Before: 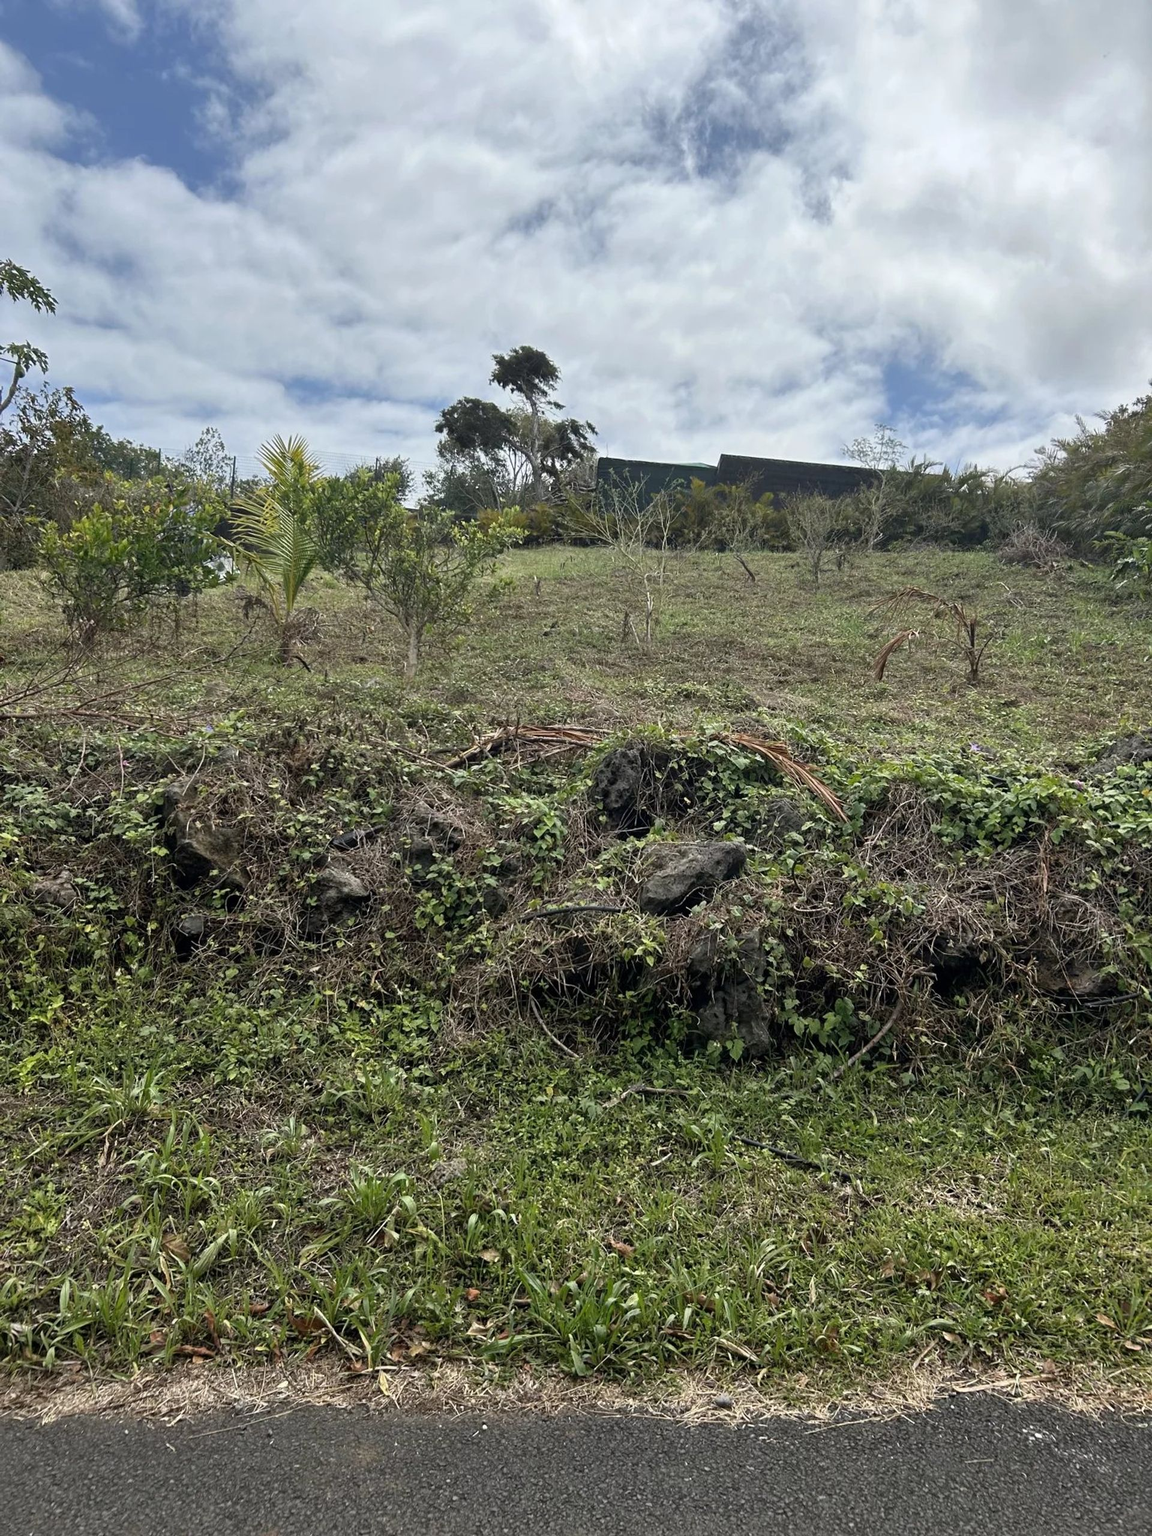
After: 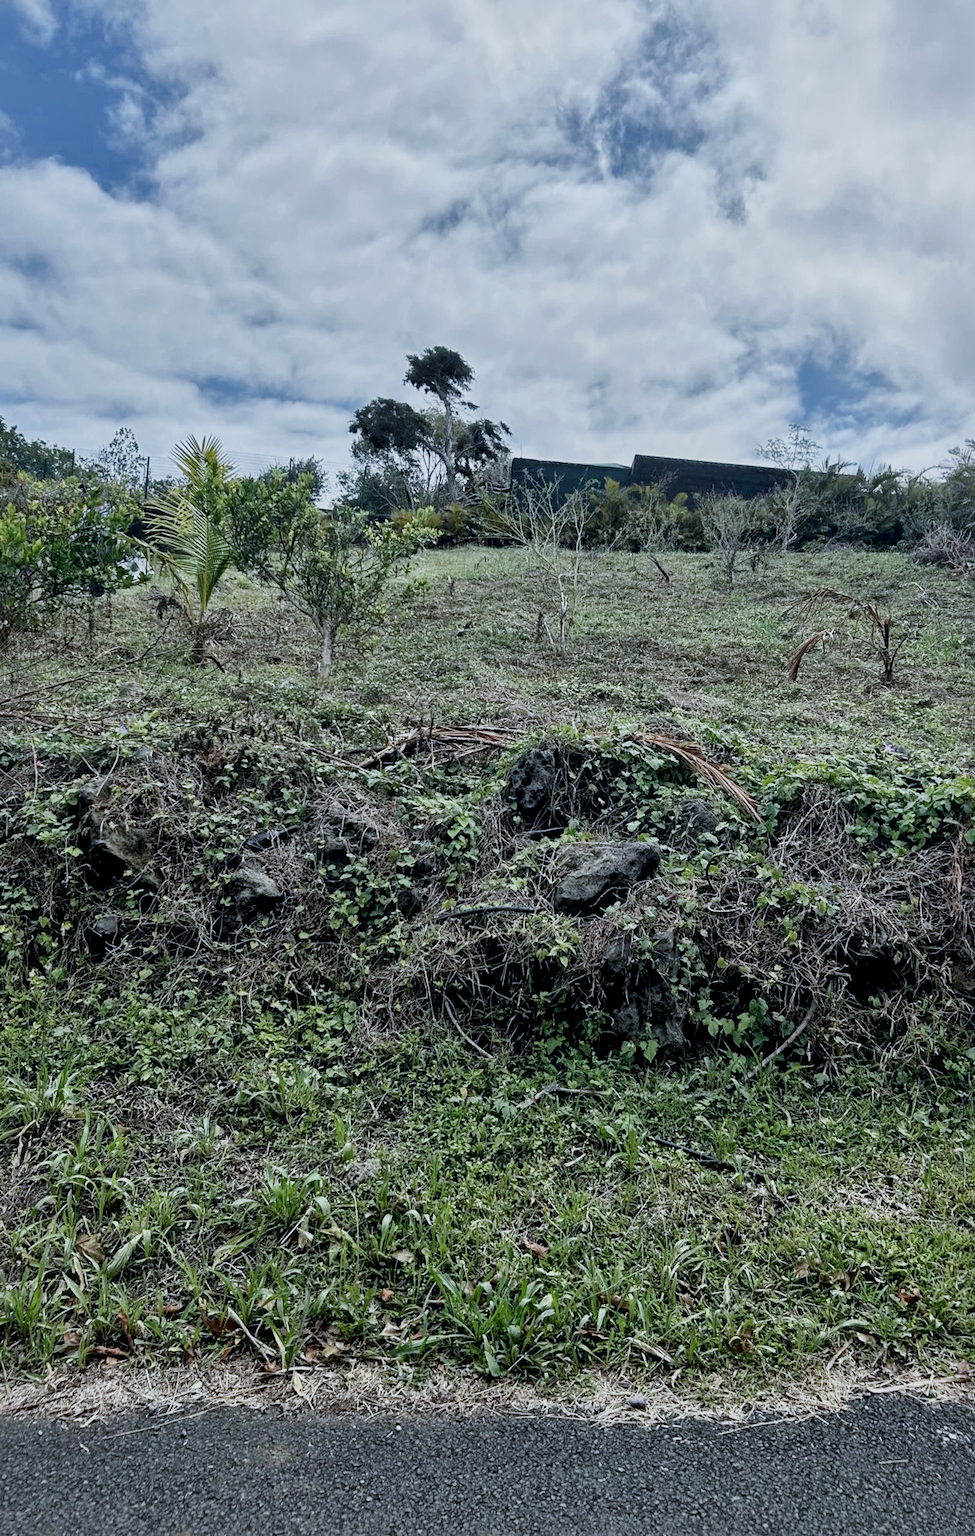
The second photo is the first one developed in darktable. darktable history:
crop: left 7.531%, right 7.814%
local contrast: mode bilateral grid, contrast 19, coarseness 49, detail 171%, midtone range 0.2
color calibration: x 0.38, y 0.39, temperature 4077.2 K, saturation algorithm version 1 (2020)
filmic rgb: black relative exposure -7.65 EV, white relative exposure 4.56 EV, threshold 3.01 EV, hardness 3.61, add noise in highlights 0.001, preserve chrominance no, color science v3 (2019), use custom middle-gray values true, contrast in highlights soft, enable highlight reconstruction true
